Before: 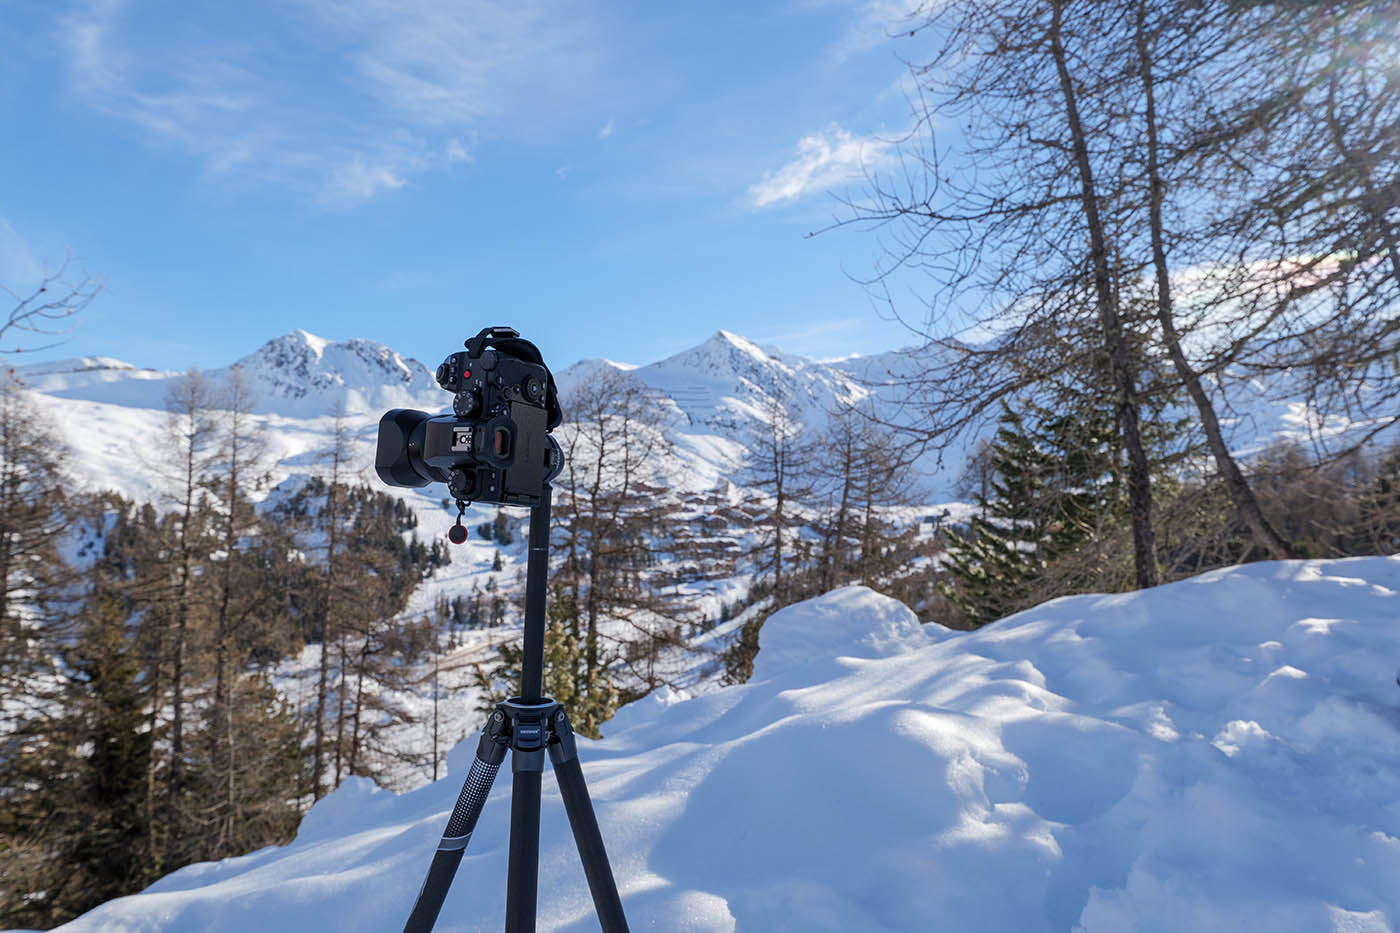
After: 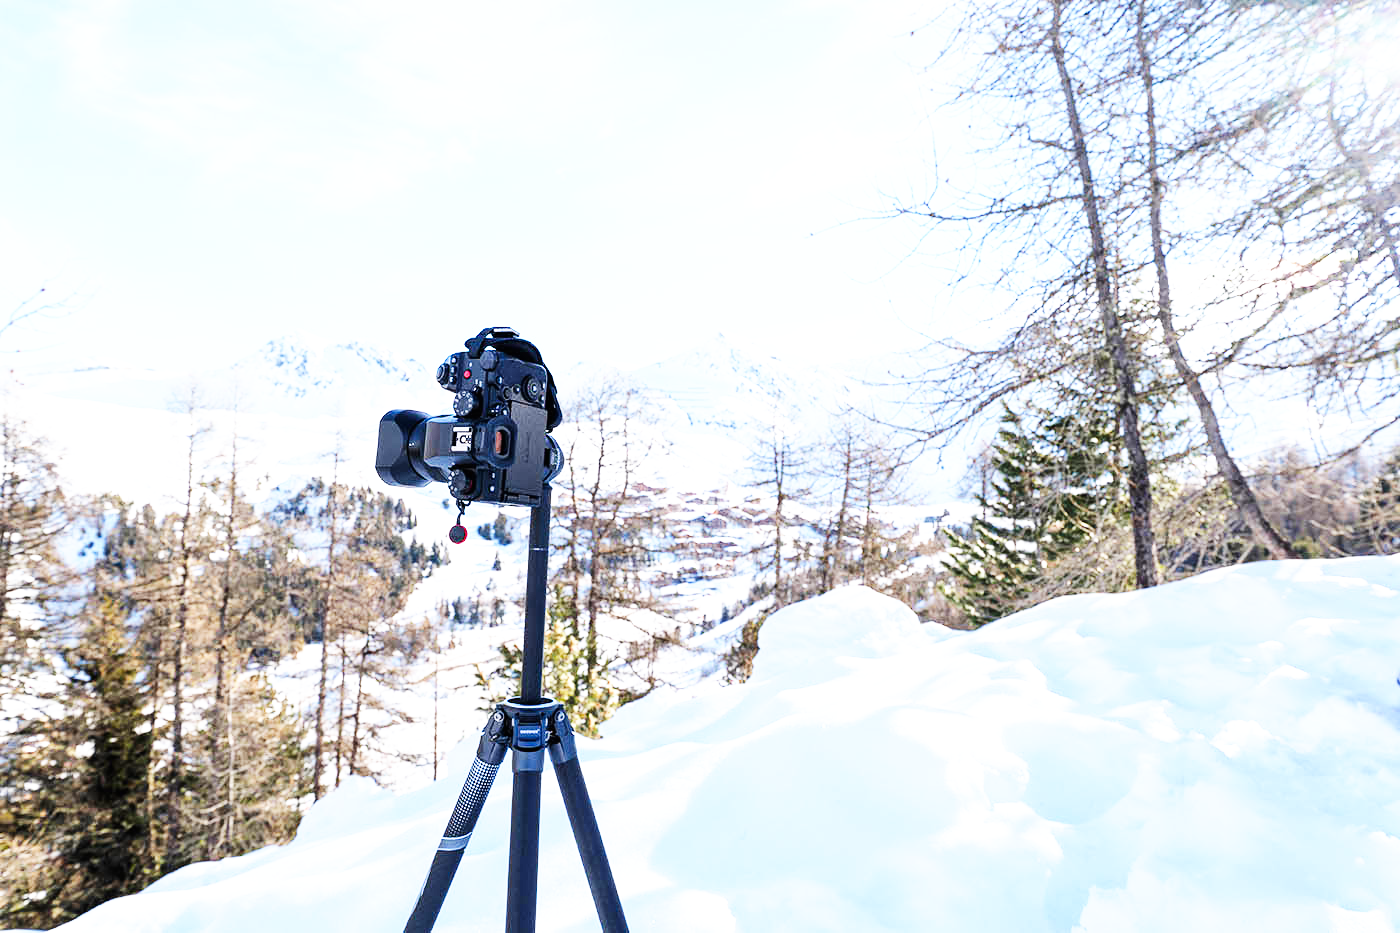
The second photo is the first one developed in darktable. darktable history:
base curve: curves: ch0 [(0, 0) (0.007, 0.004) (0.027, 0.03) (0.046, 0.07) (0.207, 0.54) (0.442, 0.872) (0.673, 0.972) (1, 1)], preserve colors none
exposure: black level correction 0, exposure 1.1 EV, compensate exposure bias true, compensate highlight preservation false
